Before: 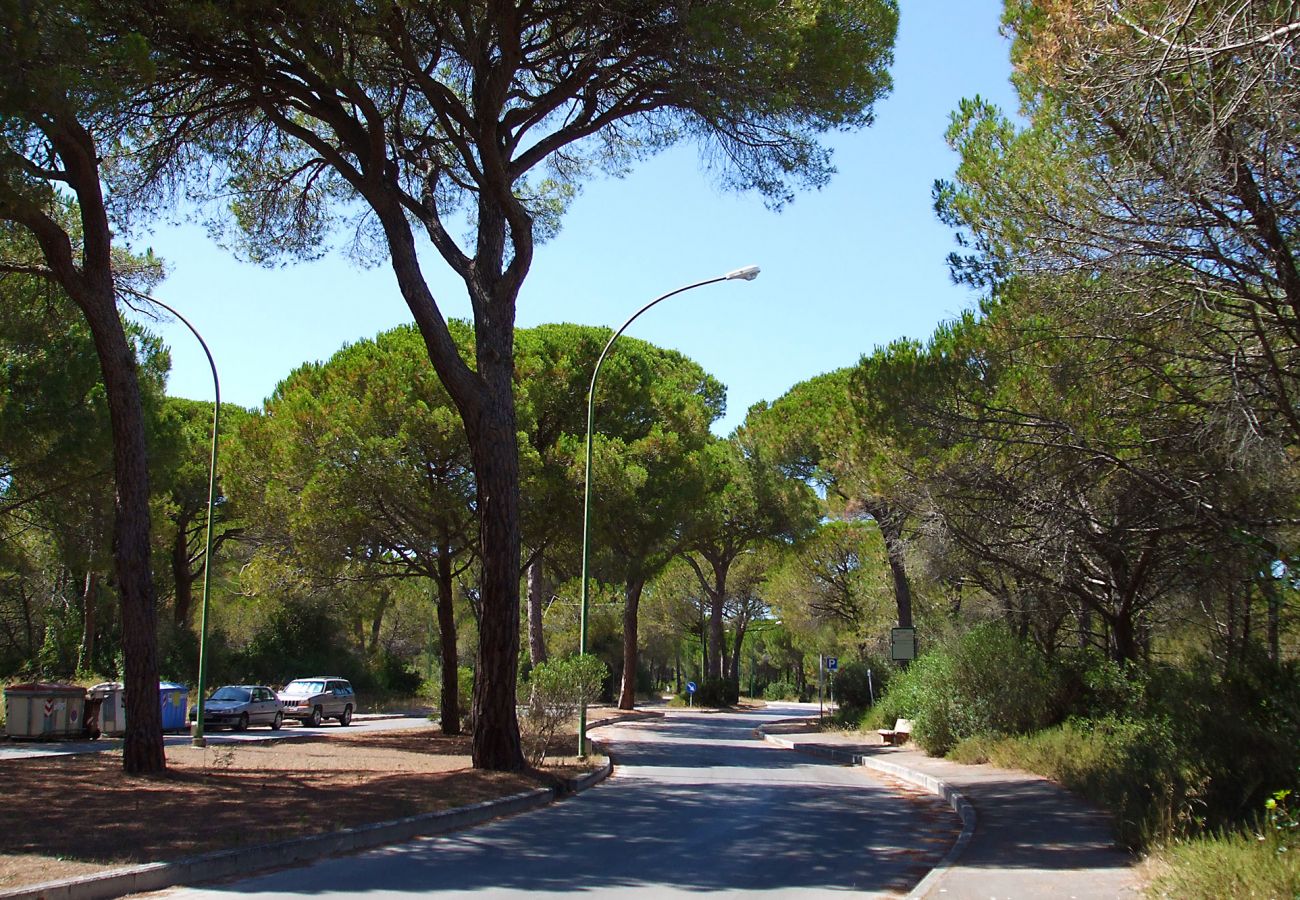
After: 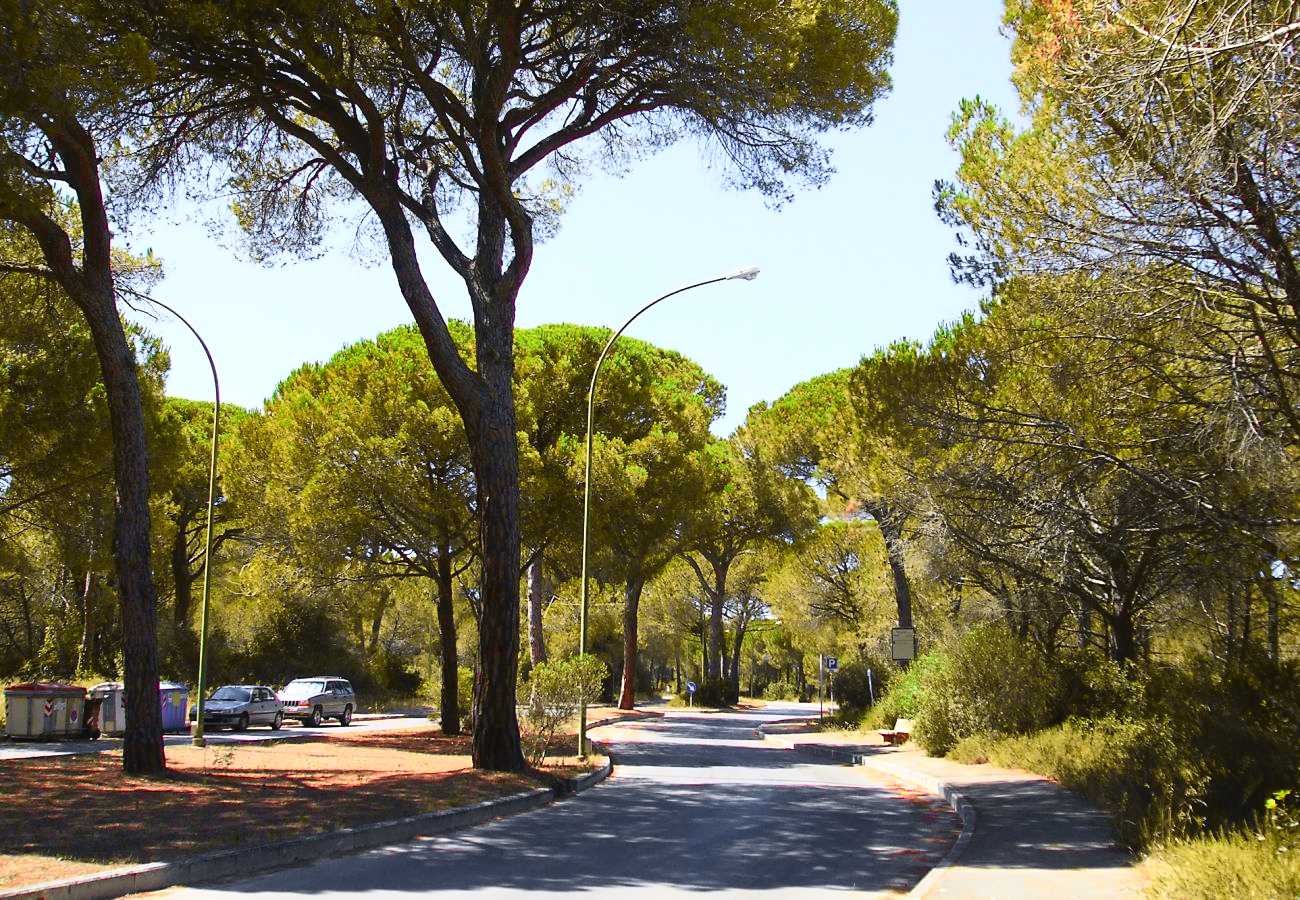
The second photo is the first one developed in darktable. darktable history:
tone curve: curves: ch0 [(0, 0.017) (0.259, 0.344) (0.593, 0.778) (0.786, 0.931) (1, 0.999)]; ch1 [(0, 0) (0.405, 0.387) (0.442, 0.47) (0.492, 0.5) (0.511, 0.503) (0.548, 0.596) (0.7, 0.795) (1, 1)]; ch2 [(0, 0) (0.411, 0.433) (0.5, 0.504) (0.535, 0.581) (1, 1)], color space Lab, independent channels, preserve colors none
